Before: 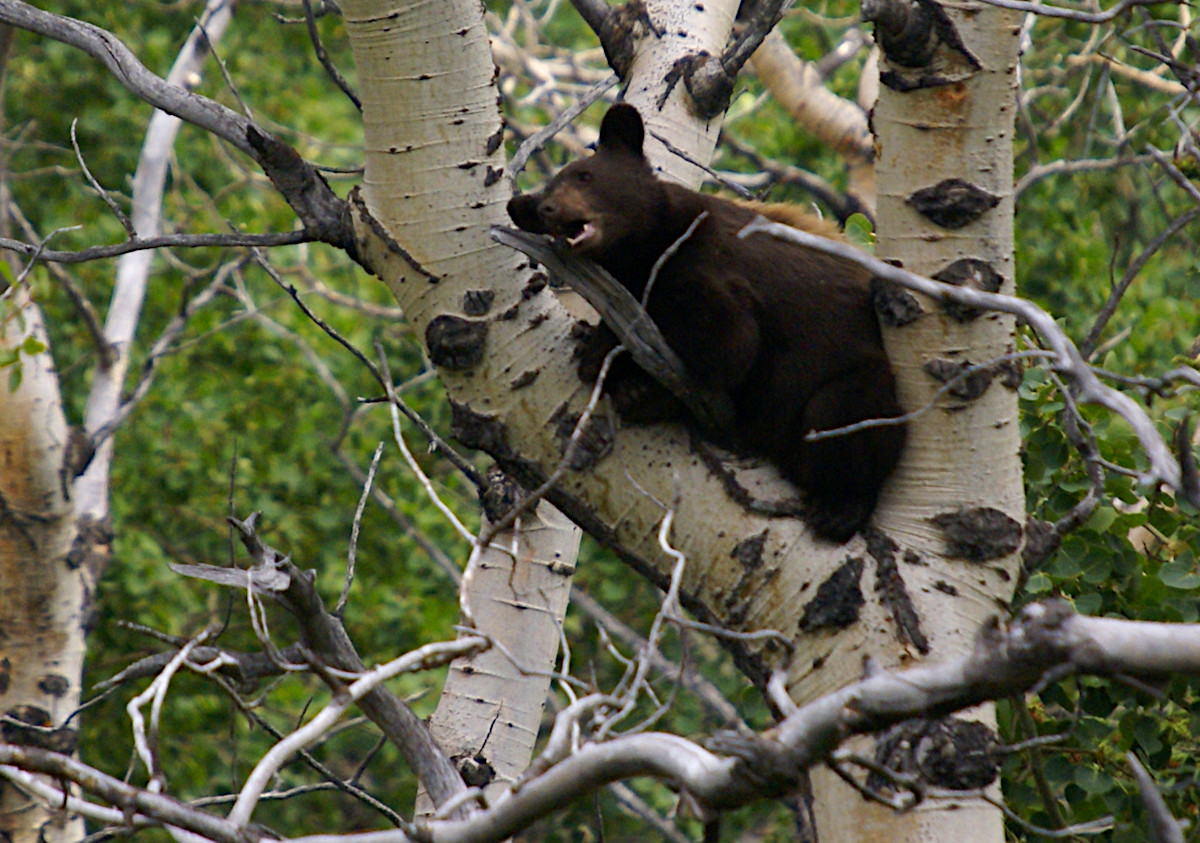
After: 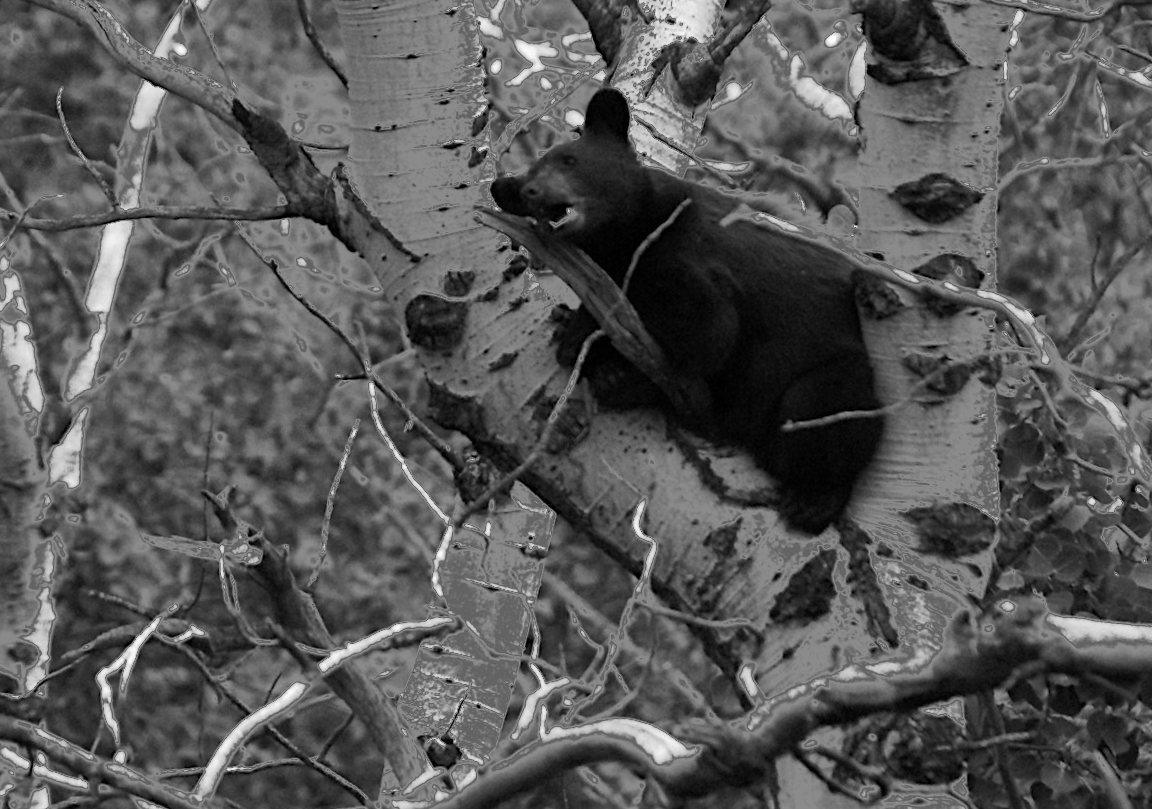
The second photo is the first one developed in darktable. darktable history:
fill light: exposure -0.73 EV, center 0.69, width 2.2
color balance rgb: perceptual saturation grading › global saturation 25%, global vibrance 20%
crop and rotate: angle -1.69°
contrast brightness saturation: saturation -1
